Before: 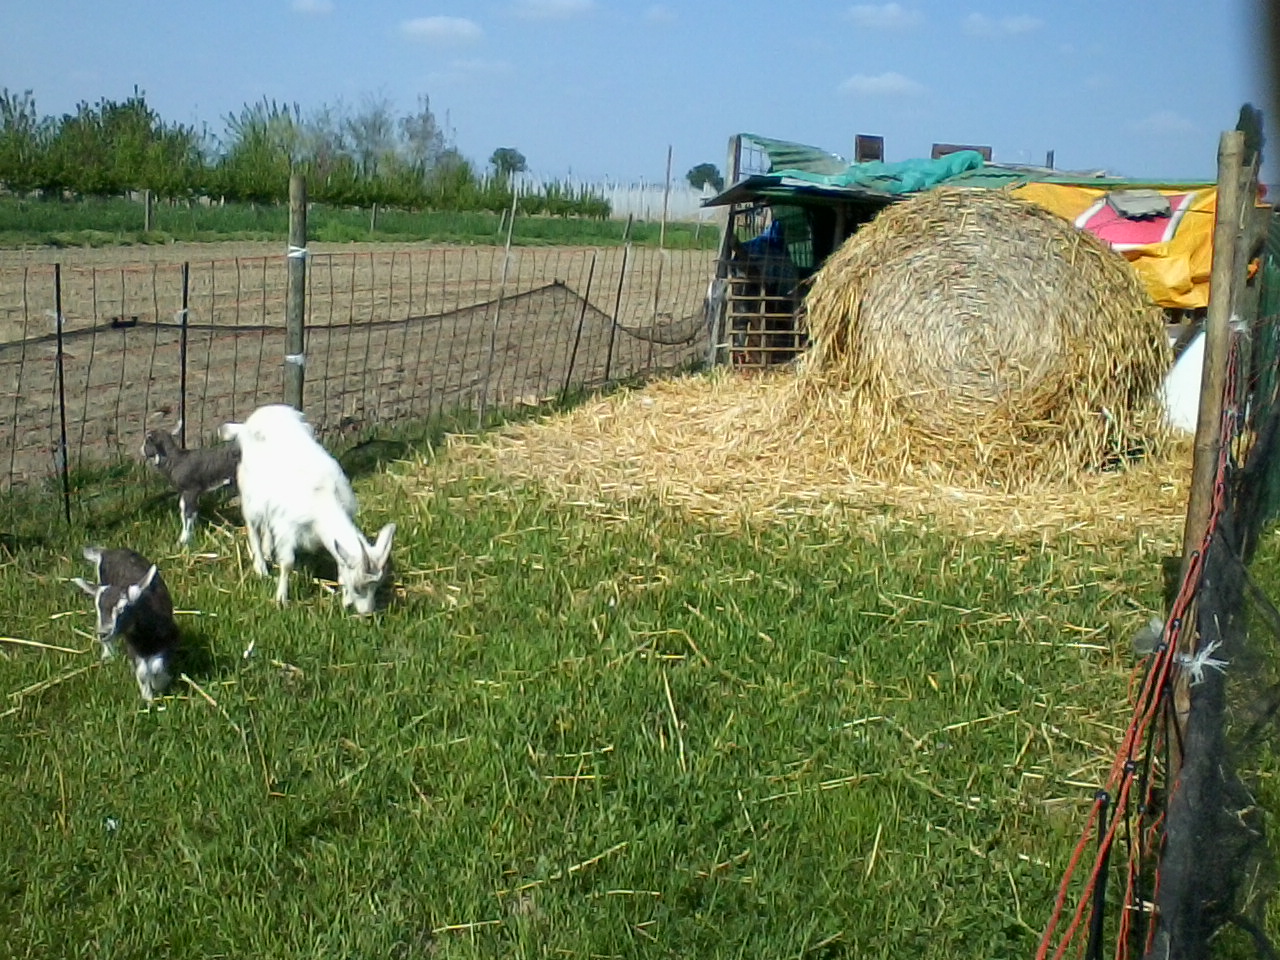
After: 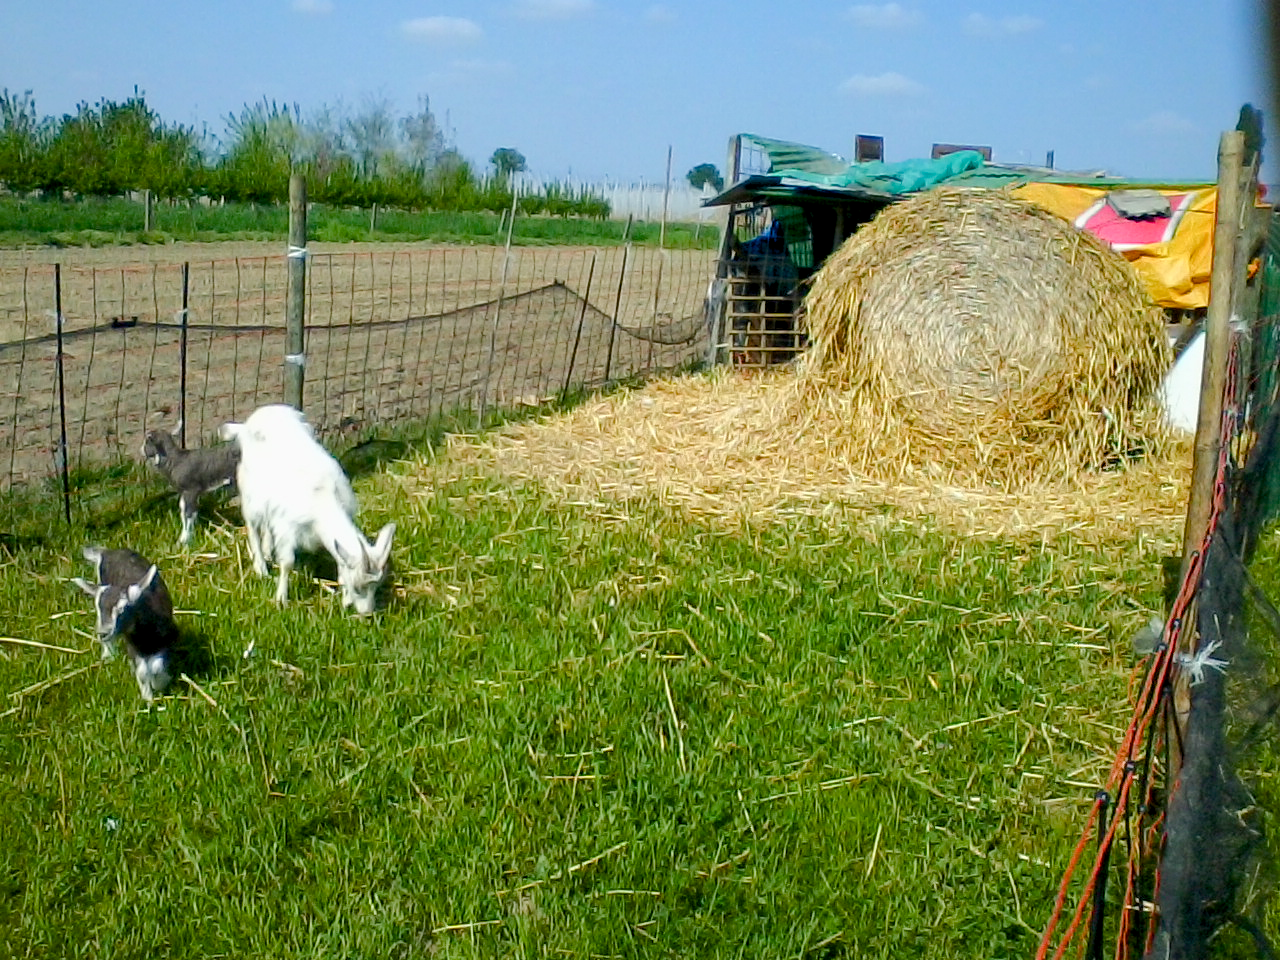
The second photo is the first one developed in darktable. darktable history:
color balance rgb: global offset › luminance -0.388%, perceptual saturation grading › global saturation 25.312%, perceptual saturation grading › highlights -28.256%, perceptual saturation grading › shadows 34.184%, perceptual brilliance grading › mid-tones 10.866%, perceptual brilliance grading › shadows 15.686%
